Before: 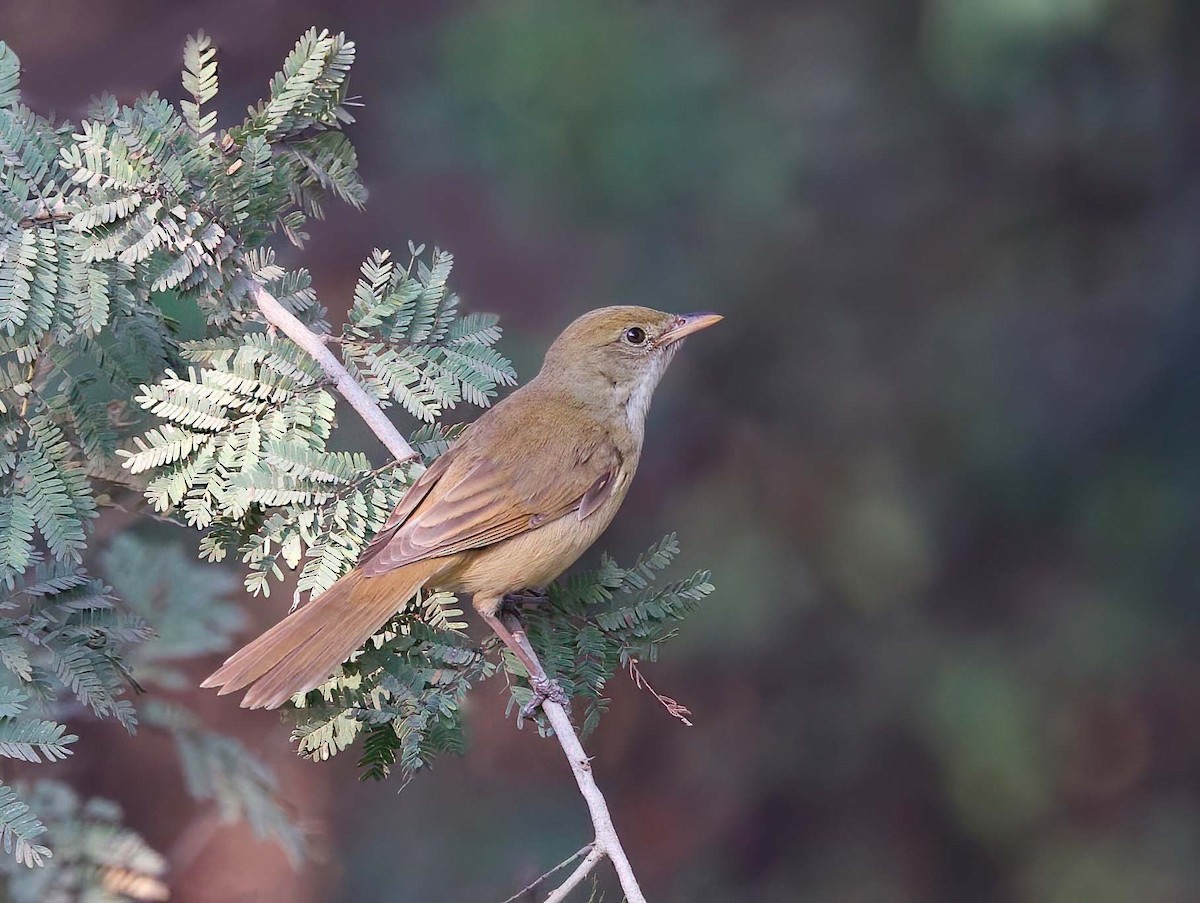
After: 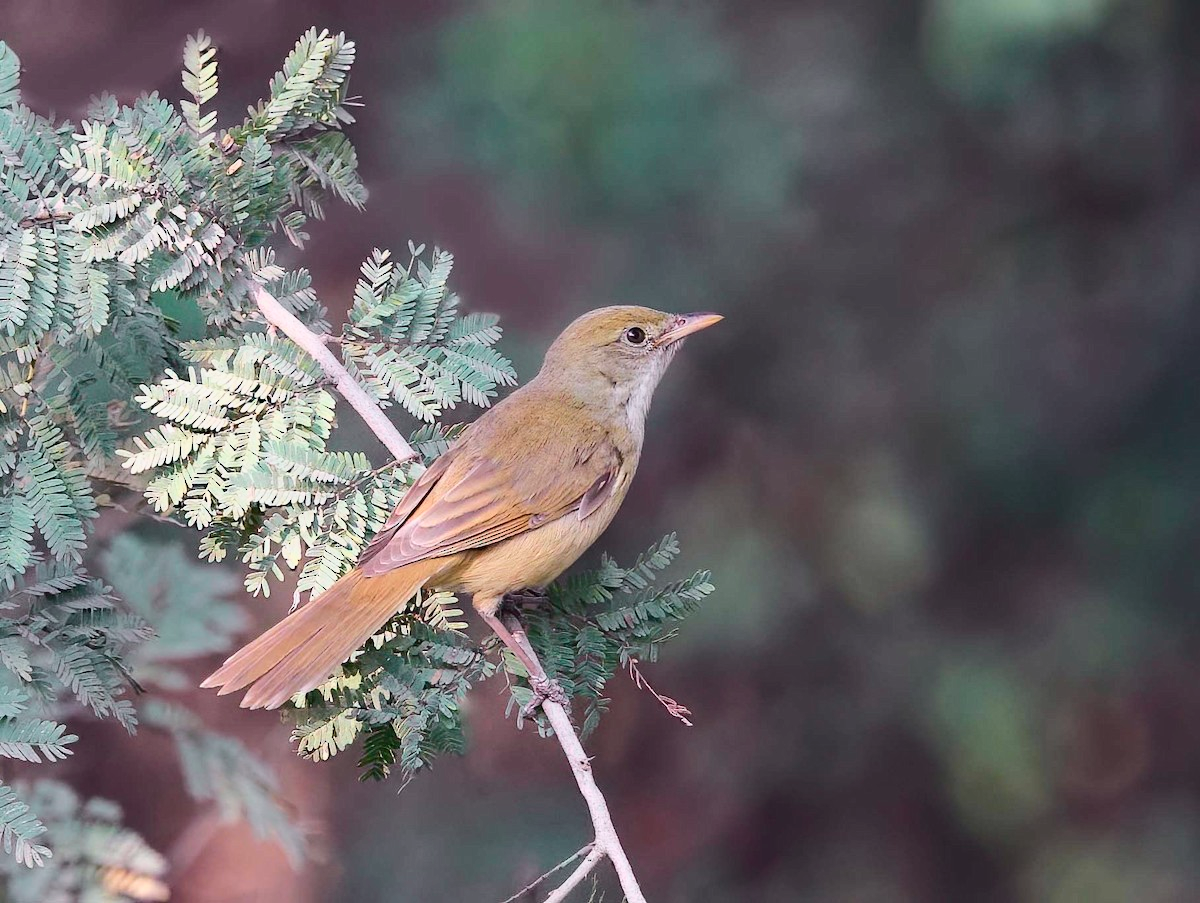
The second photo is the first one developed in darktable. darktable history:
tone curve: curves: ch0 [(0, 0) (0.035, 0.017) (0.131, 0.108) (0.279, 0.279) (0.476, 0.554) (0.617, 0.693) (0.704, 0.77) (0.801, 0.854) (0.895, 0.927) (1, 0.976)]; ch1 [(0, 0) (0.318, 0.278) (0.444, 0.427) (0.493, 0.493) (0.537, 0.547) (0.594, 0.616) (0.746, 0.764) (1, 1)]; ch2 [(0, 0) (0.316, 0.292) (0.381, 0.37) (0.423, 0.448) (0.476, 0.482) (0.502, 0.498) (0.529, 0.532) (0.583, 0.608) (0.639, 0.657) (0.7, 0.7) (0.861, 0.808) (1, 0.951)], color space Lab, independent channels, preserve colors none
